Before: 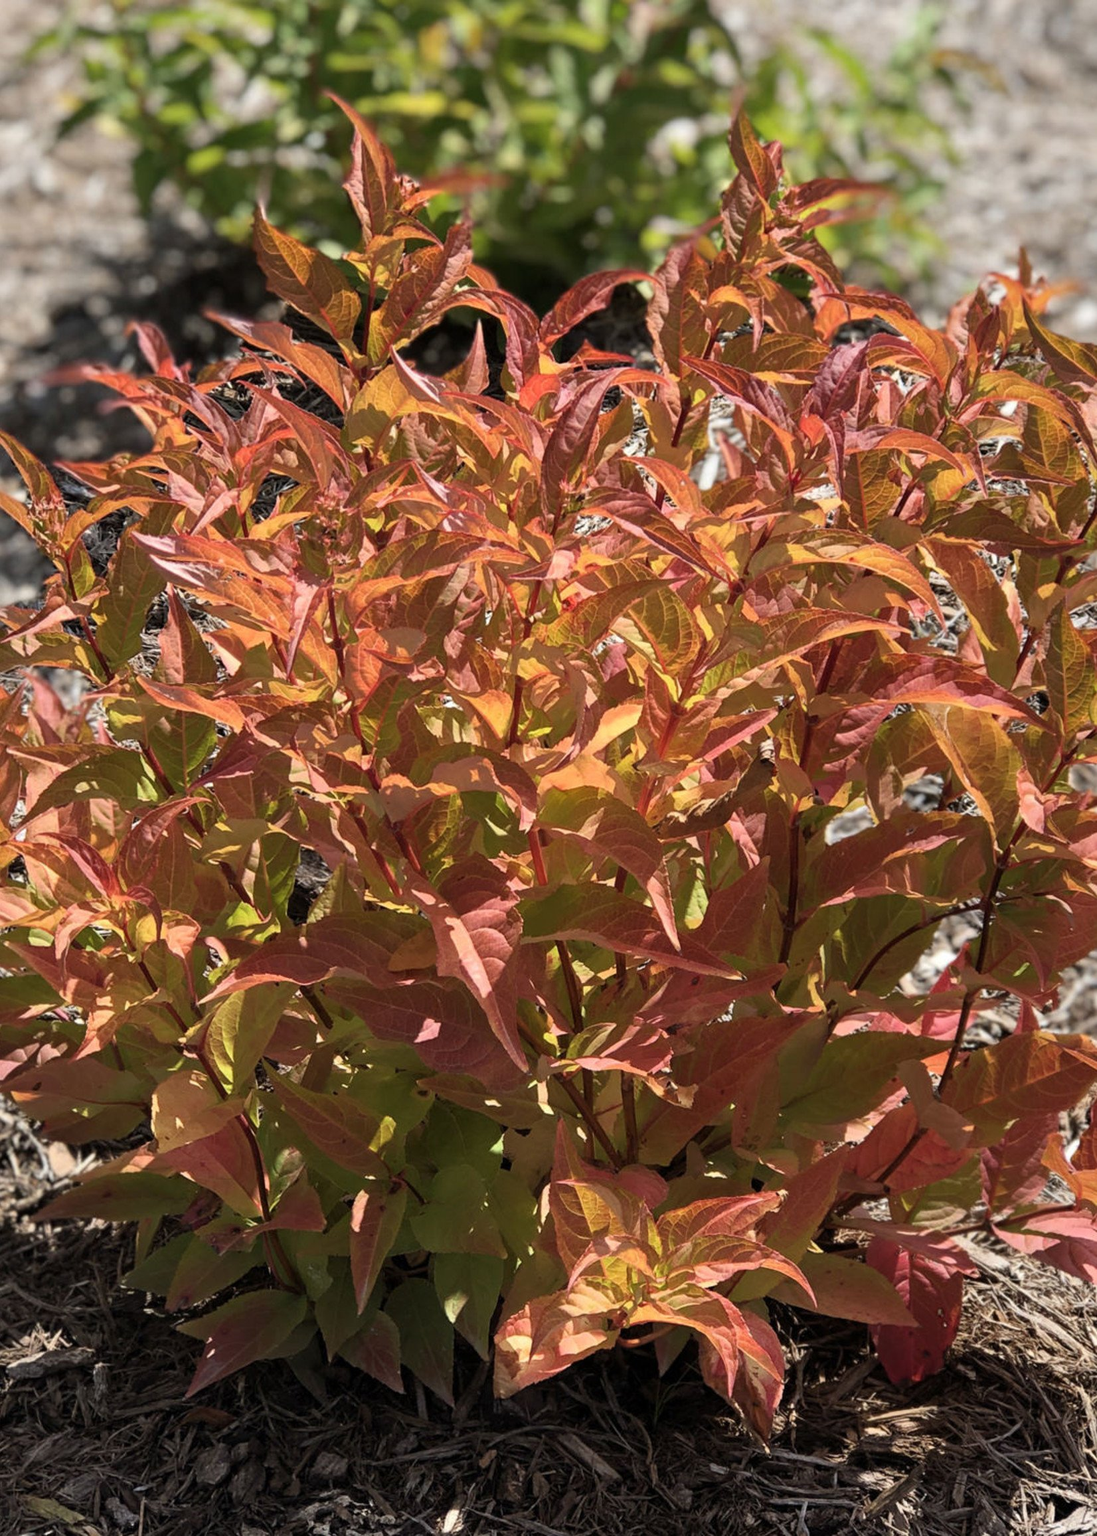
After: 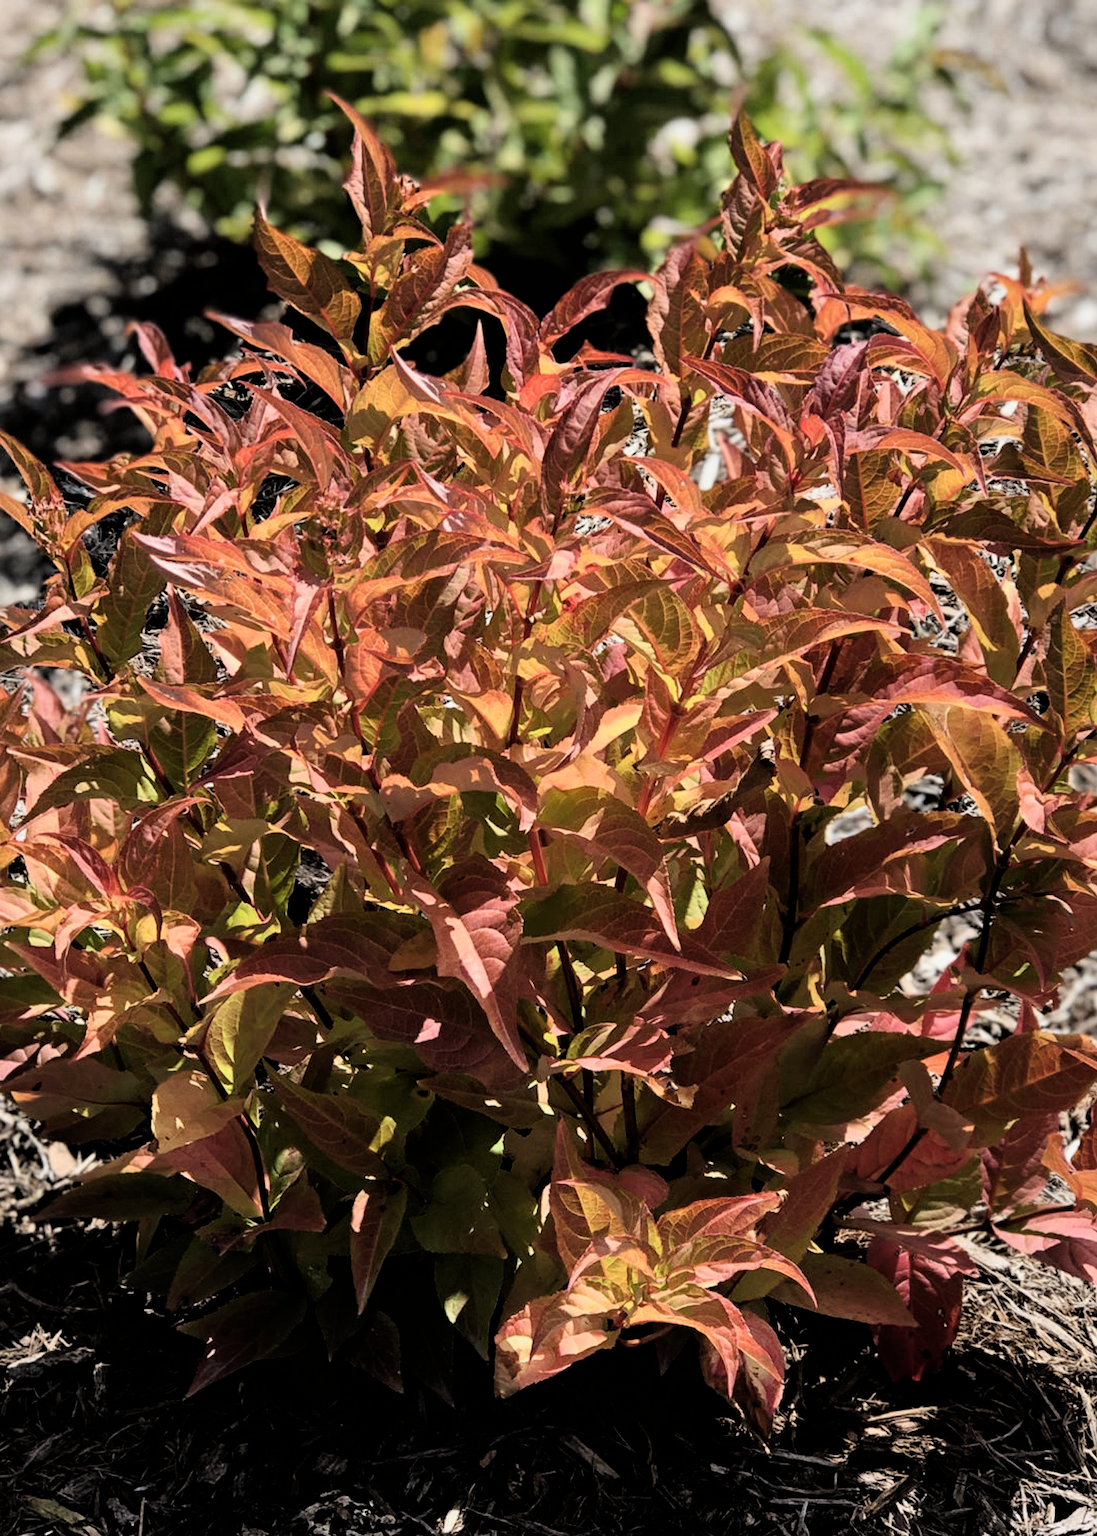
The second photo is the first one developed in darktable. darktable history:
filmic rgb: black relative exposure -4 EV, white relative exposure 2.98 EV, hardness 3.01, contrast 1.494
